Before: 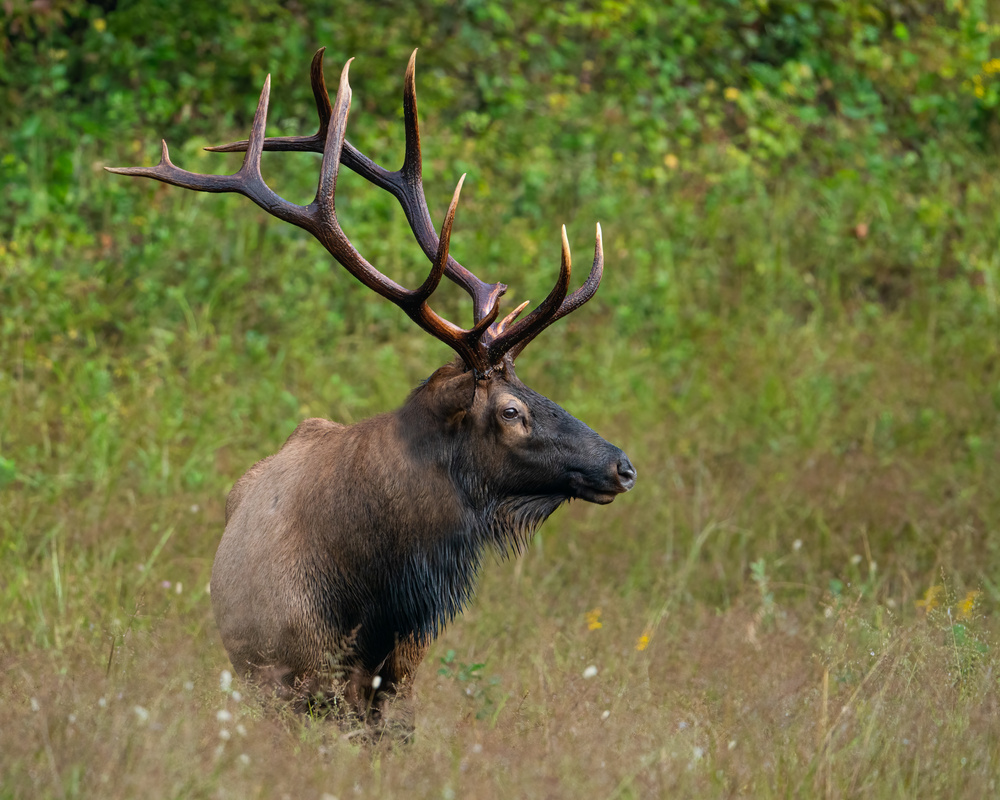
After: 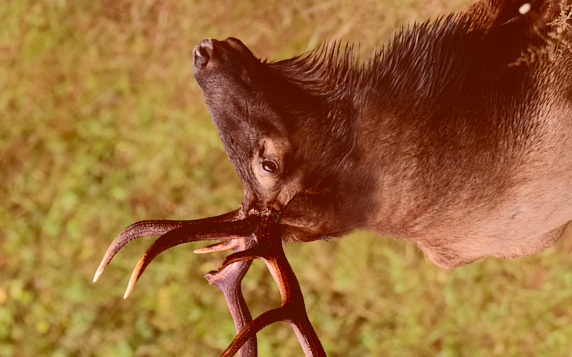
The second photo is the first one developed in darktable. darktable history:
crop and rotate: angle 148.13°, left 9.217%, top 15.634%, right 4.437%, bottom 16.924%
color correction: highlights a* 9.49, highlights b* 8.53, shadows a* 39.82, shadows b* 39.31, saturation 0.795
tone curve: curves: ch0 [(0, 0) (0.003, 0.145) (0.011, 0.148) (0.025, 0.15) (0.044, 0.159) (0.069, 0.16) (0.1, 0.164) (0.136, 0.182) (0.177, 0.213) (0.224, 0.247) (0.277, 0.298) (0.335, 0.37) (0.399, 0.456) (0.468, 0.552) (0.543, 0.641) (0.623, 0.713) (0.709, 0.768) (0.801, 0.825) (0.898, 0.868) (1, 1)], color space Lab, independent channels, preserve colors none
